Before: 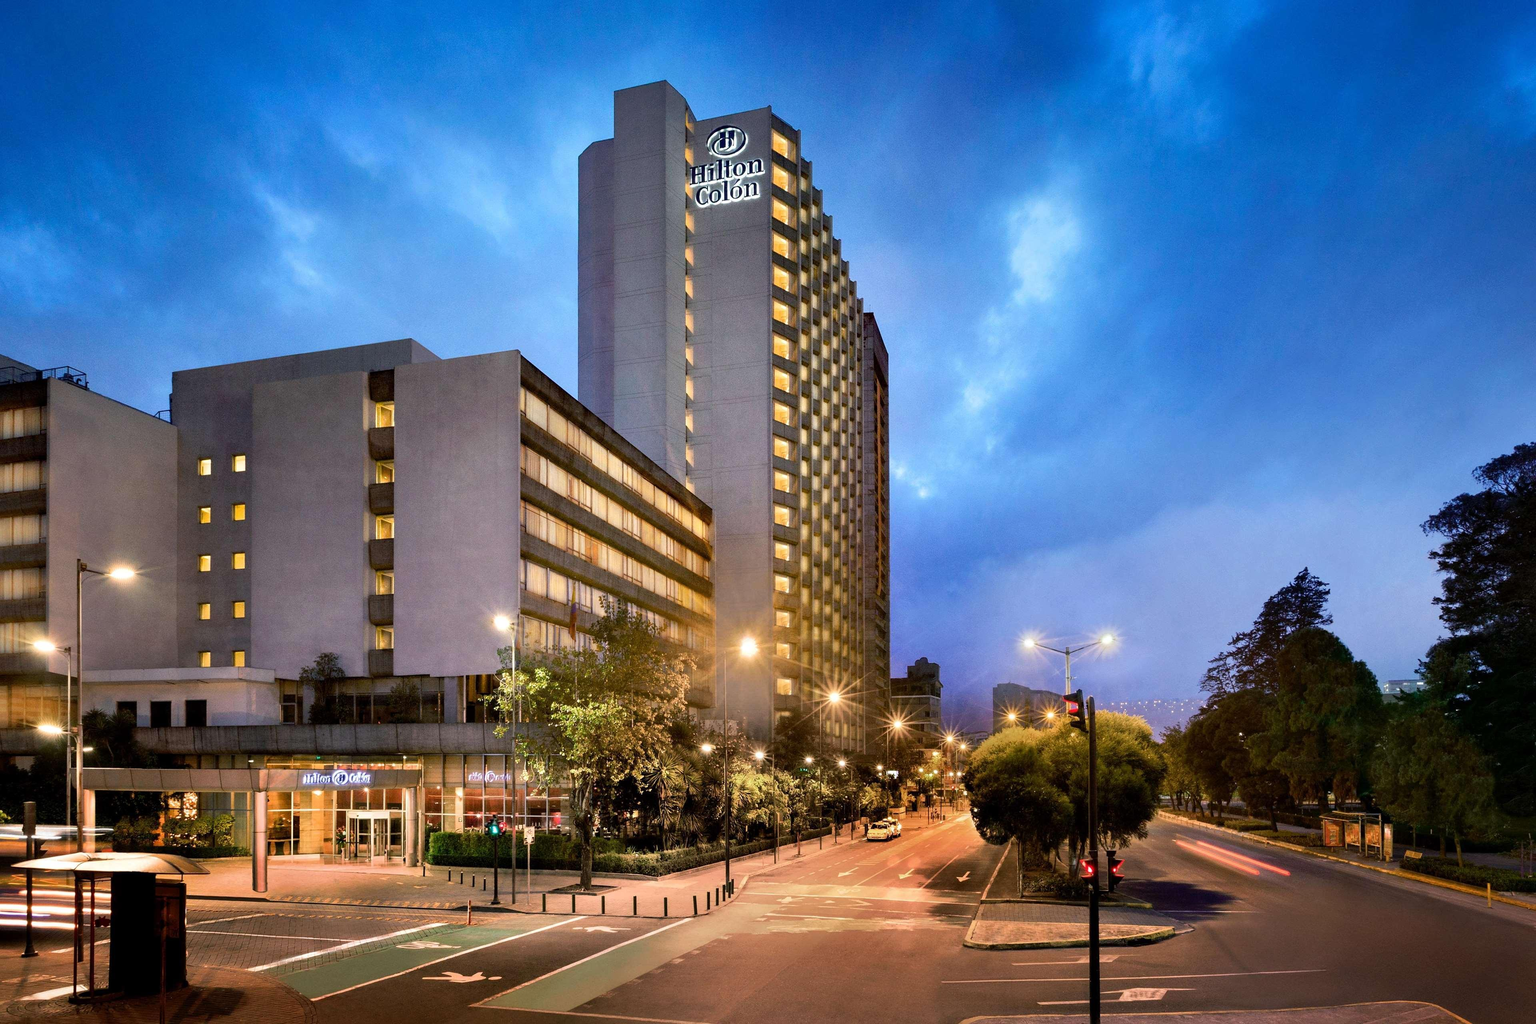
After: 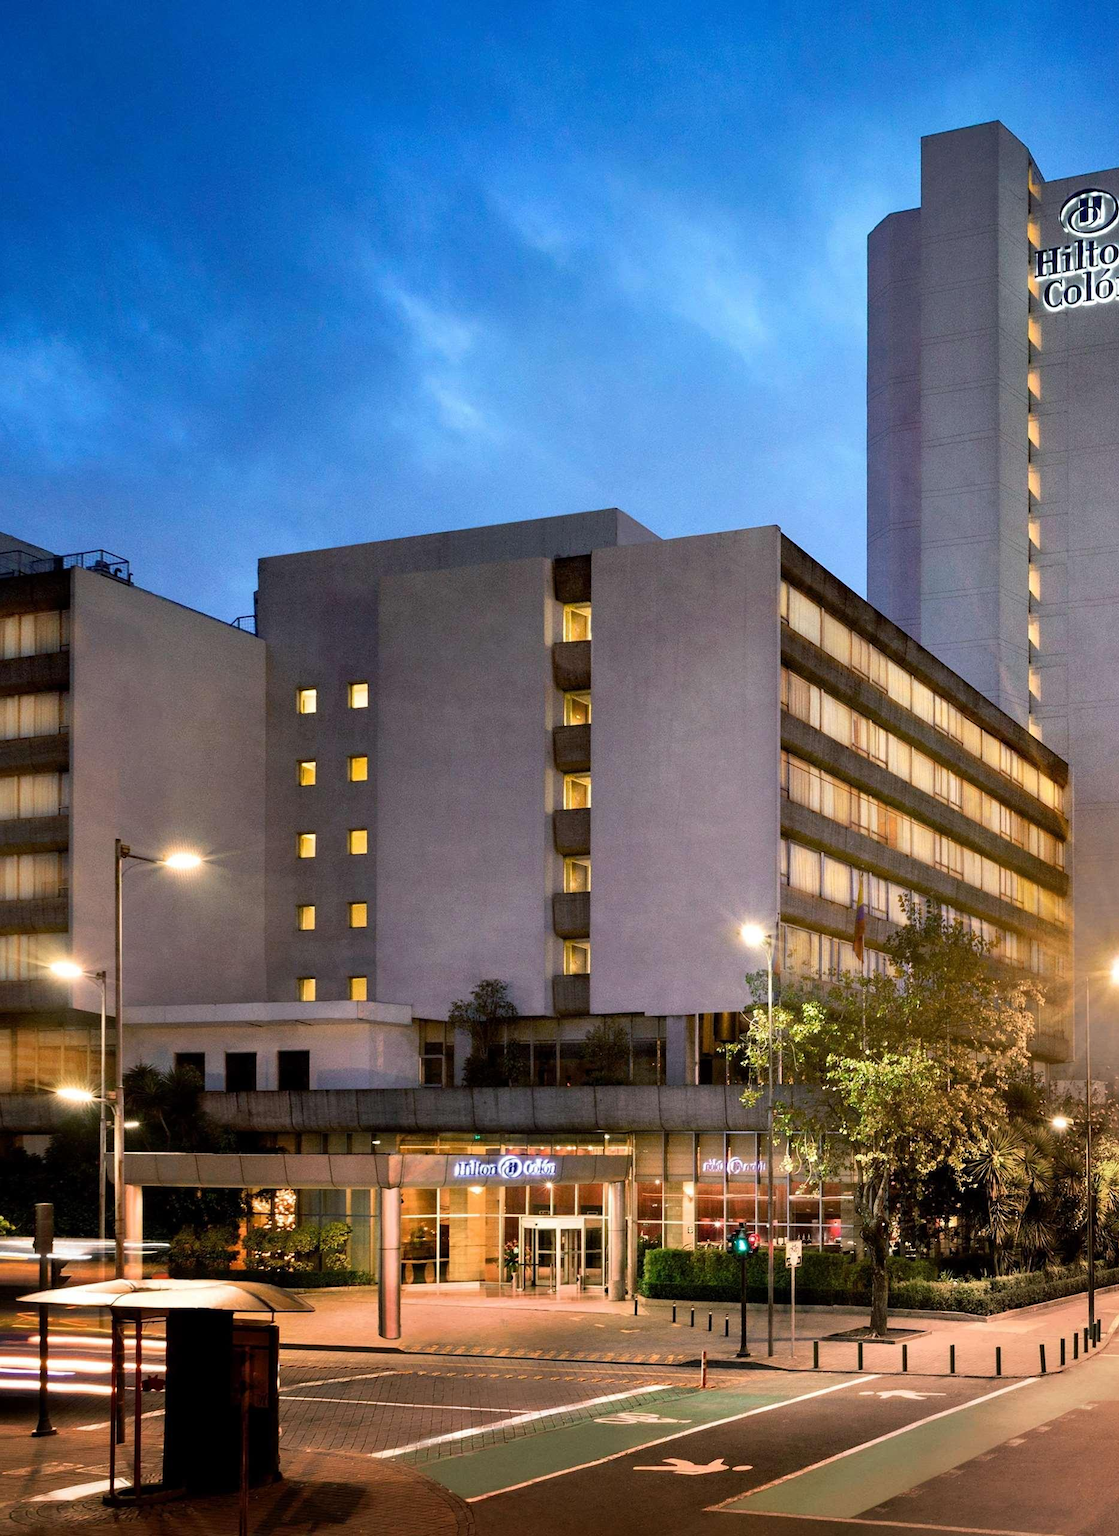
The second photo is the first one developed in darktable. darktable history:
crop and rotate: left 0.04%, top 0%, right 51.376%
